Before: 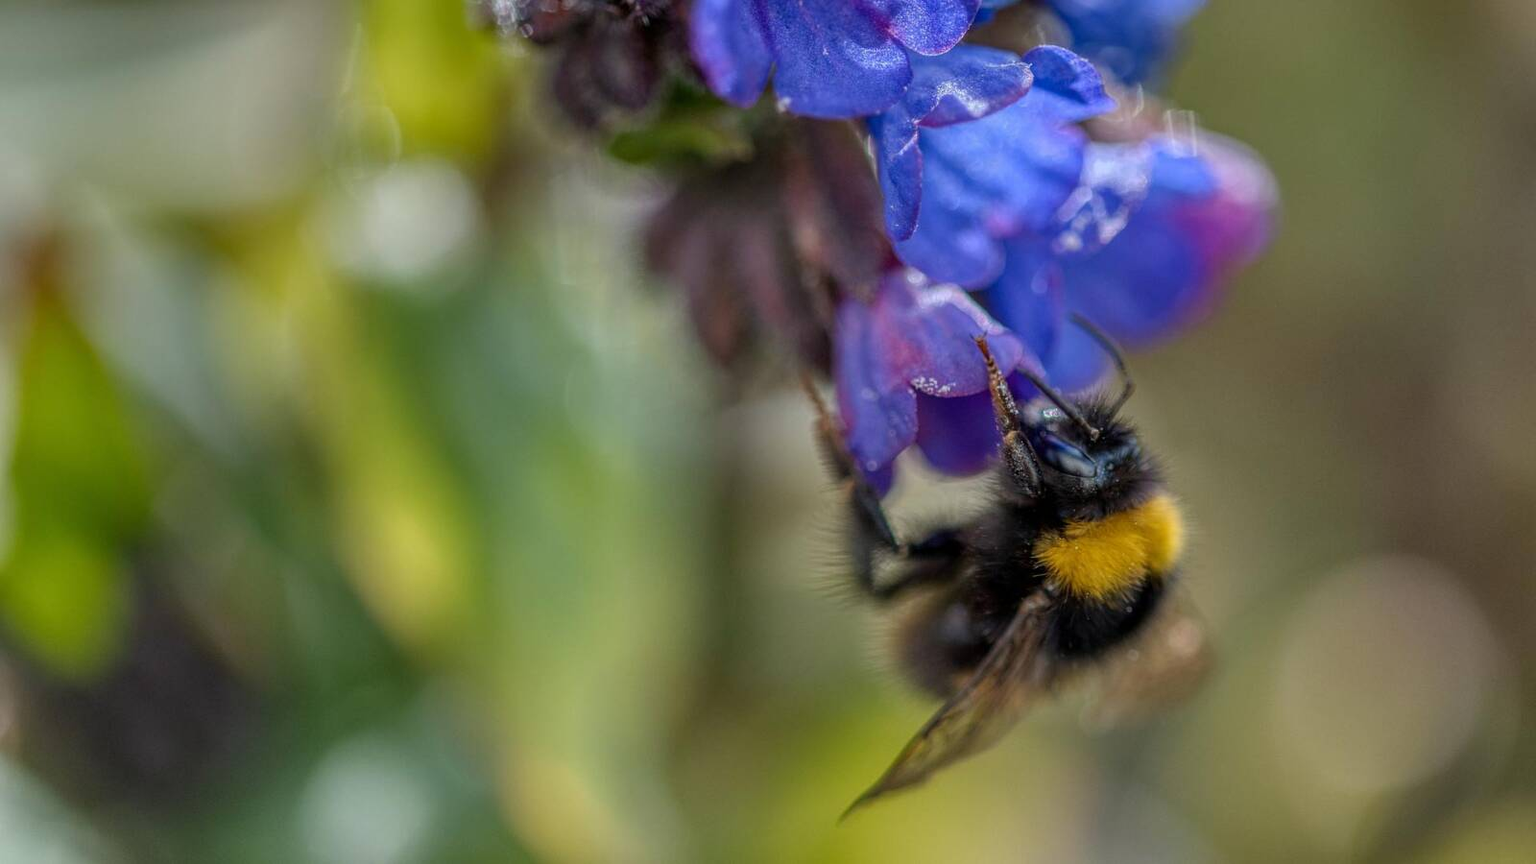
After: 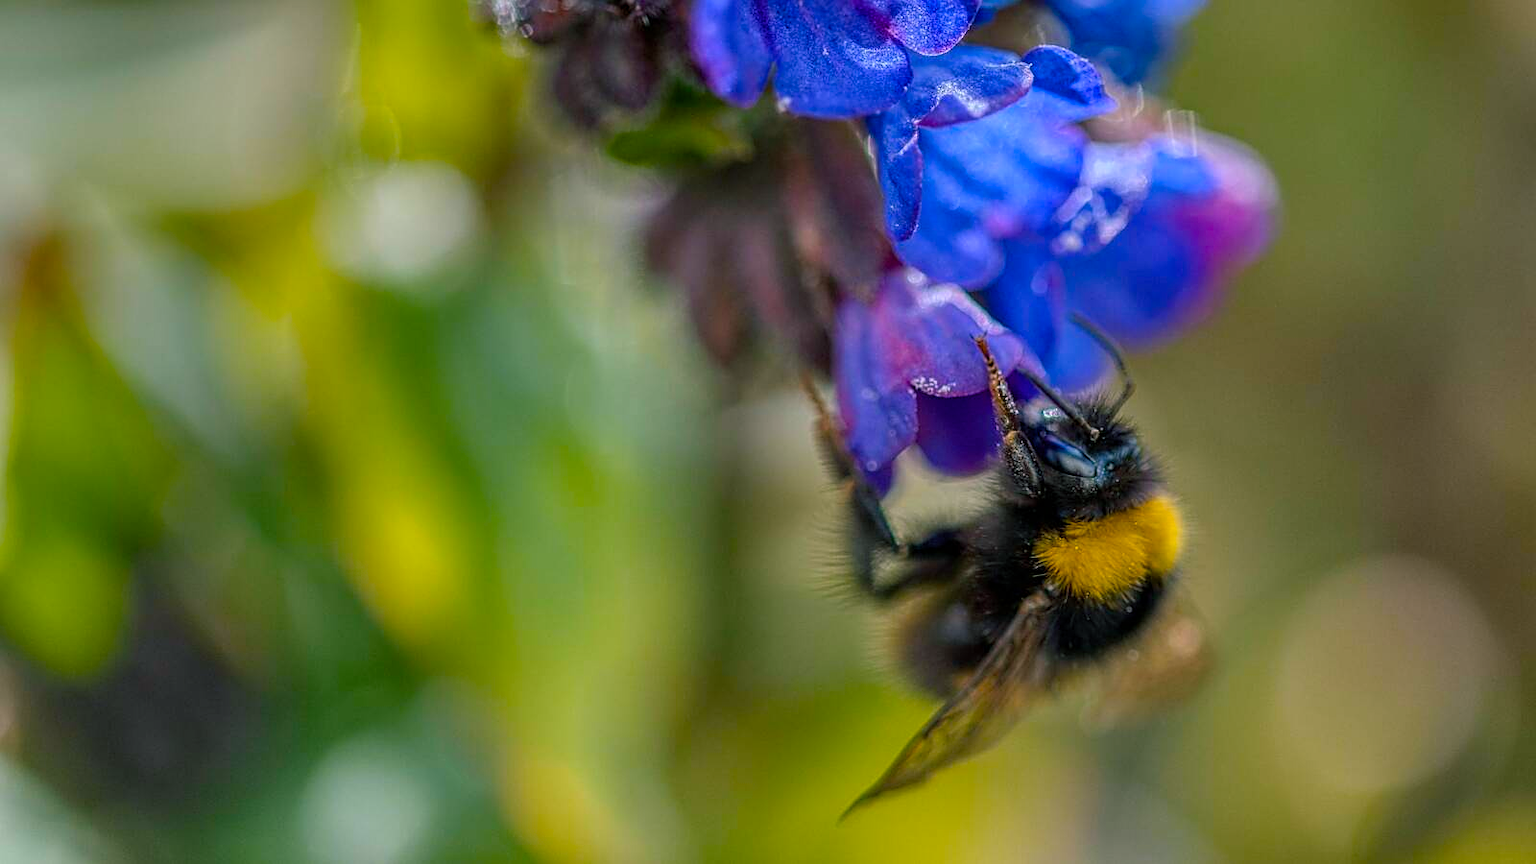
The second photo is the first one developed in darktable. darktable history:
sharpen: on, module defaults
color balance rgb: shadows lift › luminance -8.019%, shadows lift › chroma 2.417%, shadows lift › hue 166.68°, highlights gain › chroma 0.295%, highlights gain › hue 332.58°, perceptual saturation grading › global saturation 31.236%, perceptual brilliance grading › global brilliance 2.899%, perceptual brilliance grading › highlights -3.009%, perceptual brilliance grading › shadows 2.906%, global vibrance 20%
